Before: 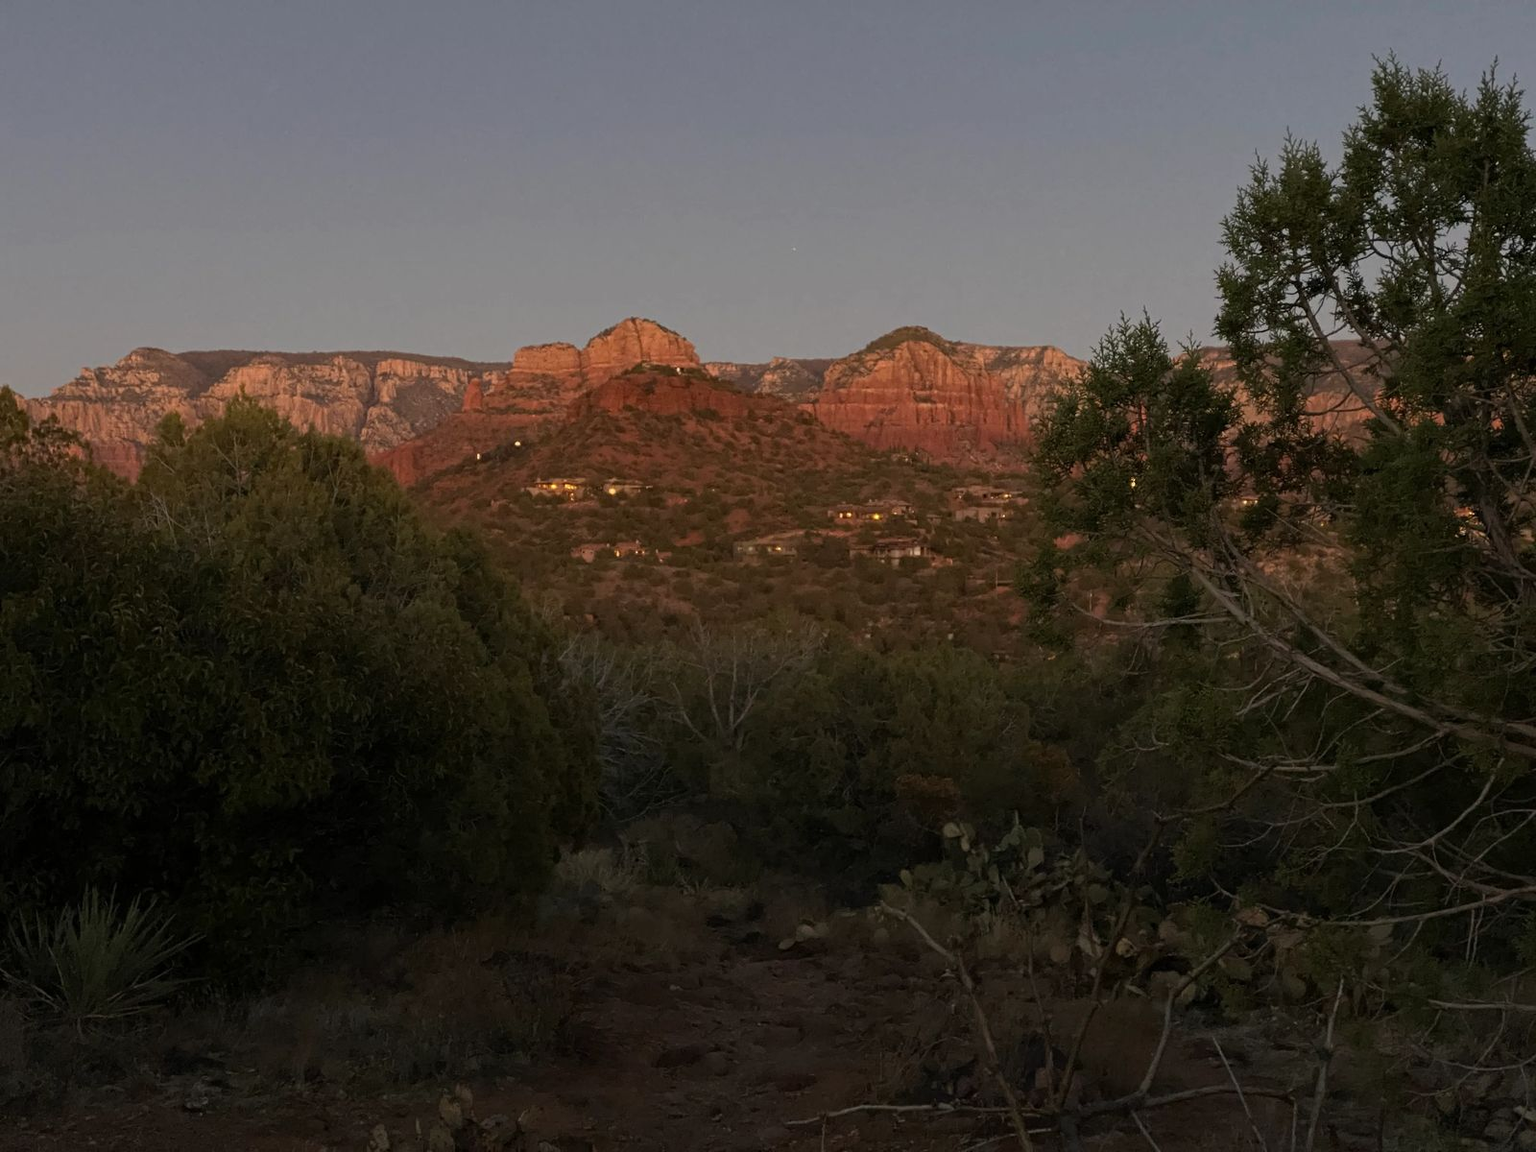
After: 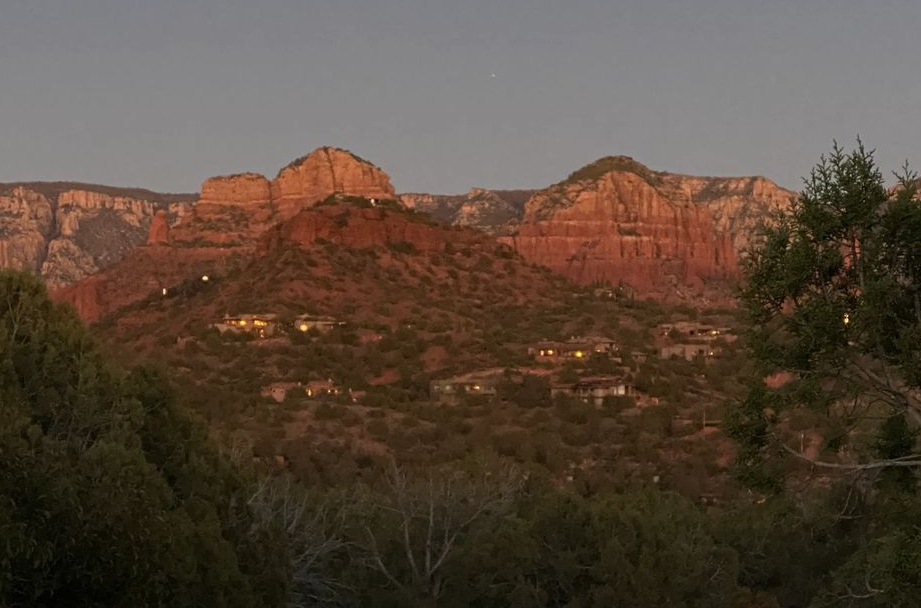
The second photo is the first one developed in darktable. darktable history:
crop: left 20.923%, top 15.367%, right 21.49%, bottom 33.89%
